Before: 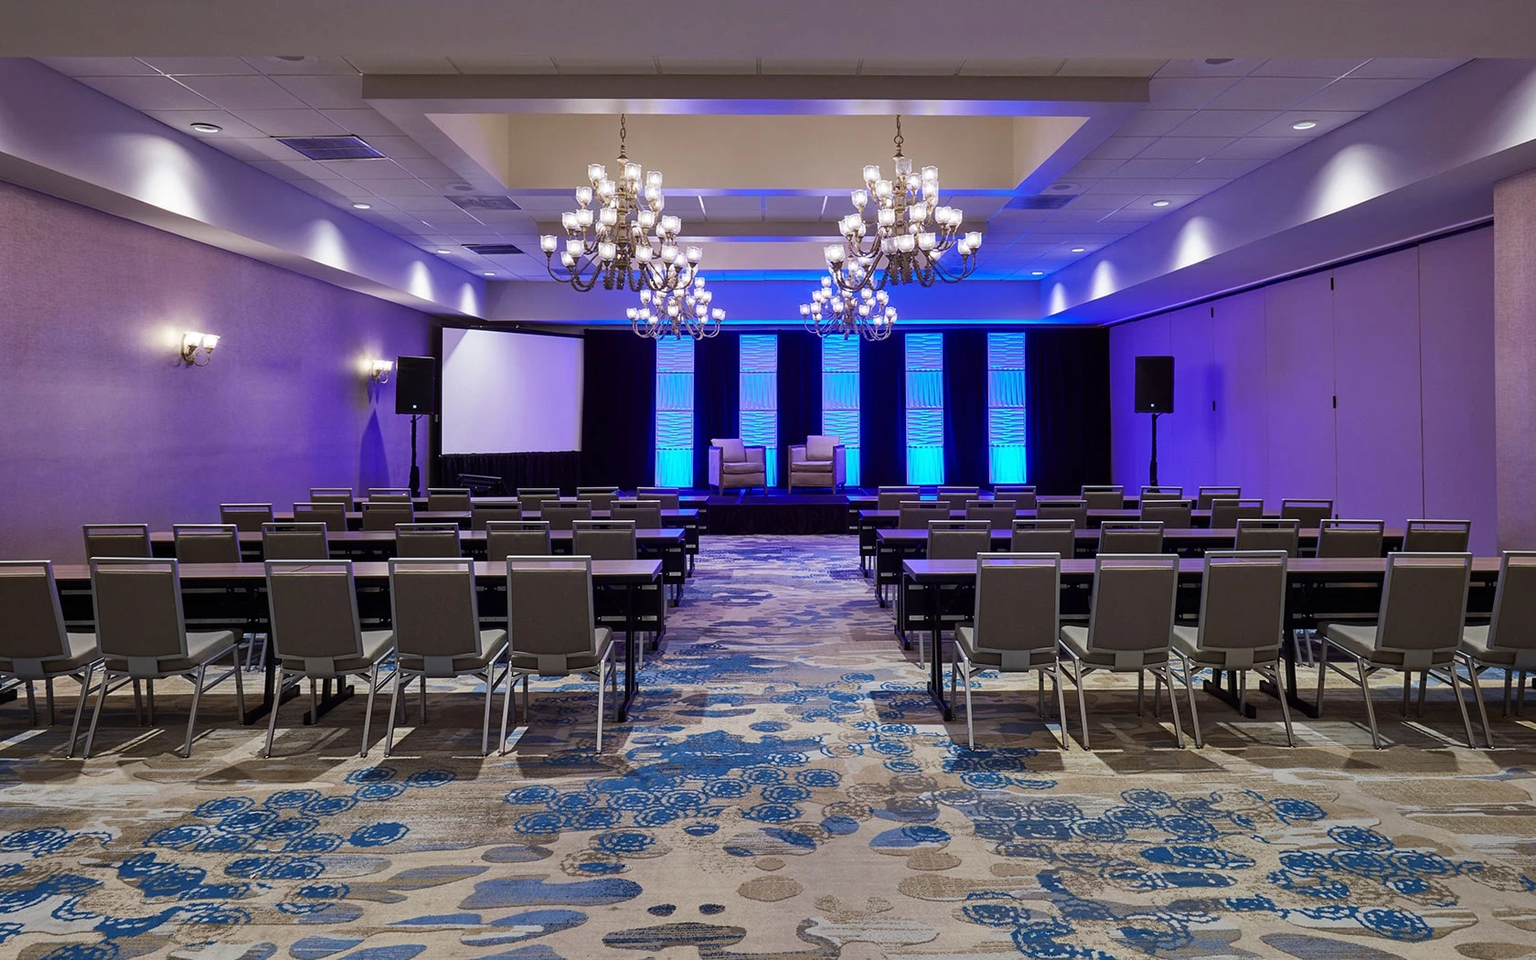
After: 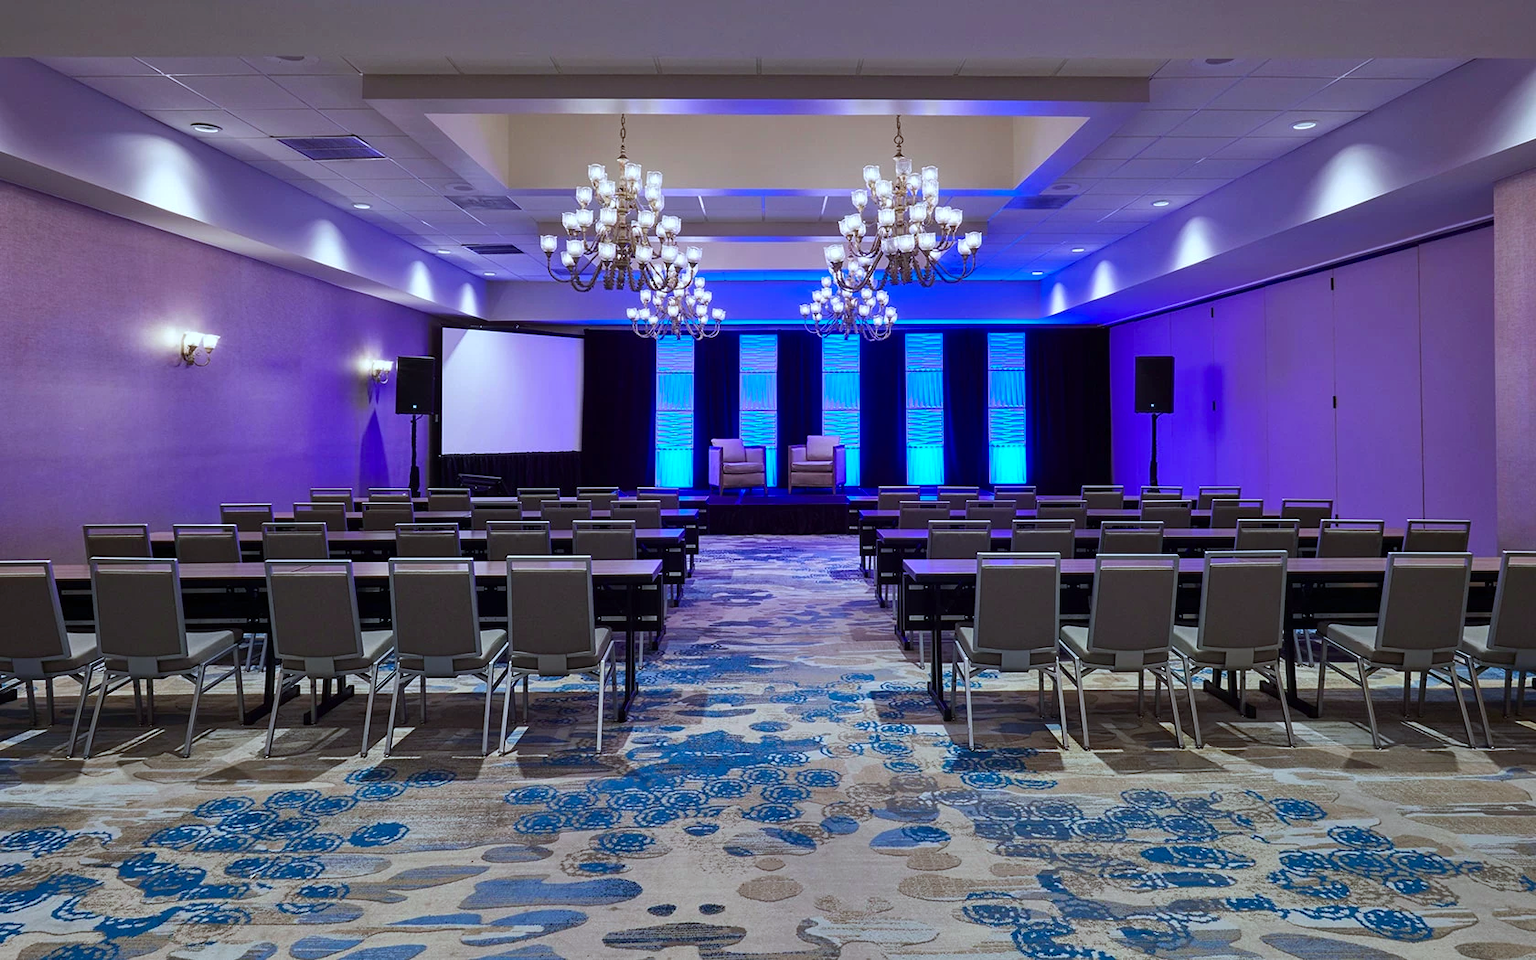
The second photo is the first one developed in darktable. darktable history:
color calibration: output R [0.946, 0.065, -0.013, 0], output G [-0.246, 1.264, -0.017, 0], output B [0.046, -0.098, 1.05, 0], x 0.37, y 0.382, temperature 4317.25 K
